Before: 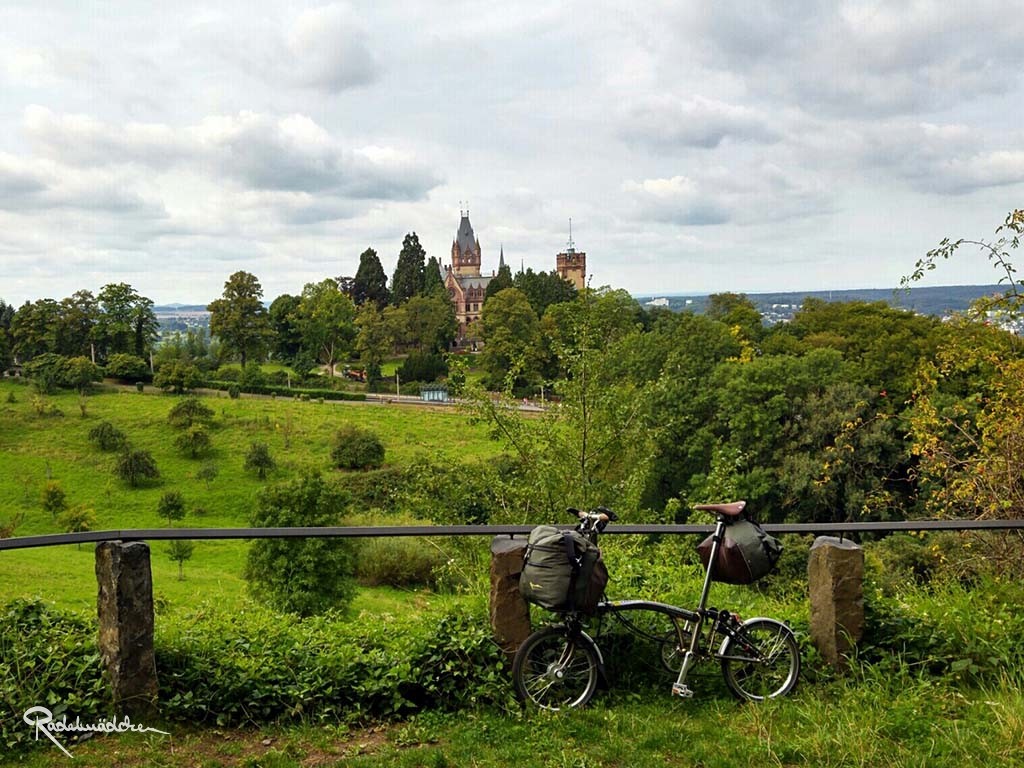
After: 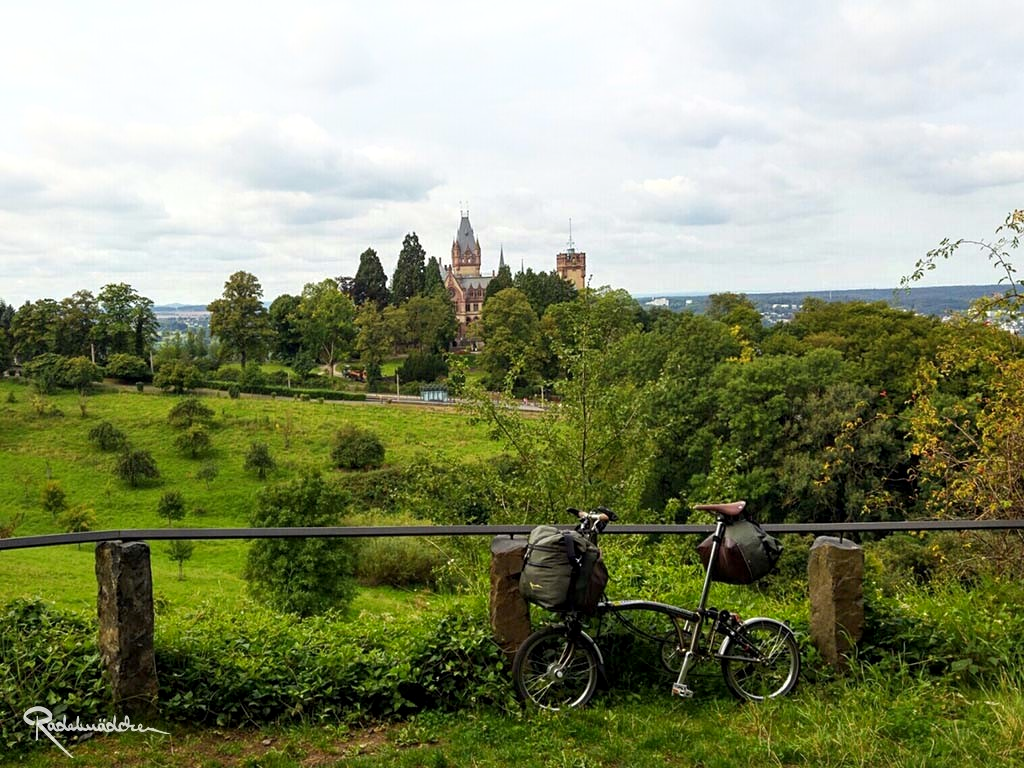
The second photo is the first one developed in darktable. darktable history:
shadows and highlights: shadows -39.1, highlights 64.28, soften with gaussian
local contrast: highlights 100%, shadows 98%, detail 119%, midtone range 0.2
